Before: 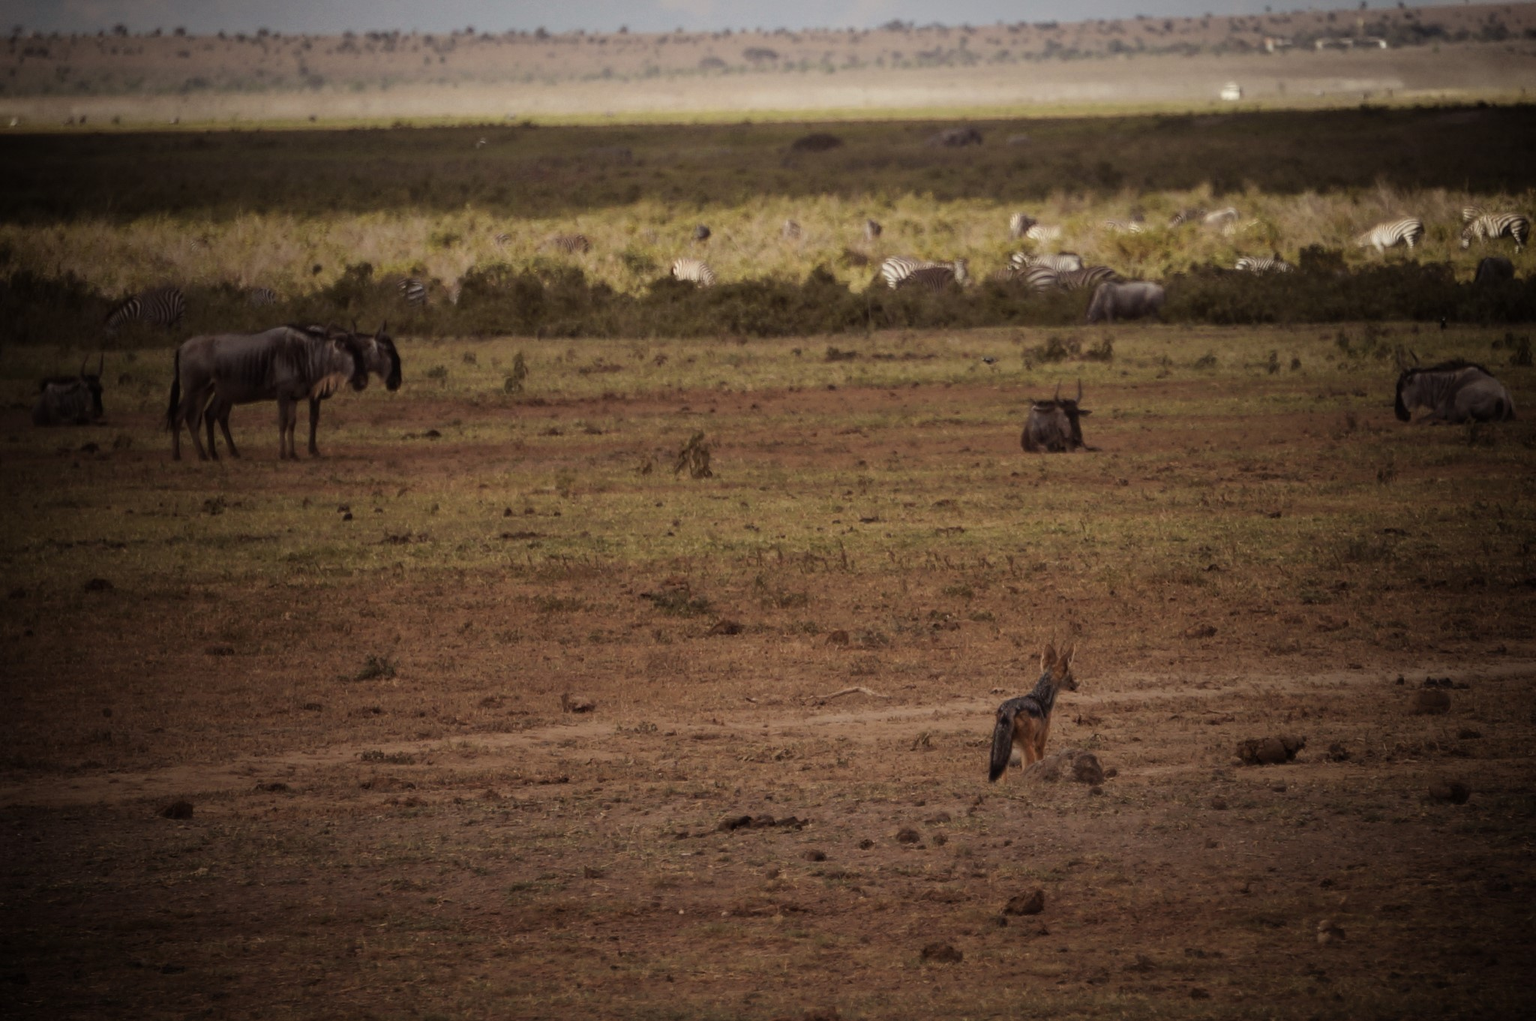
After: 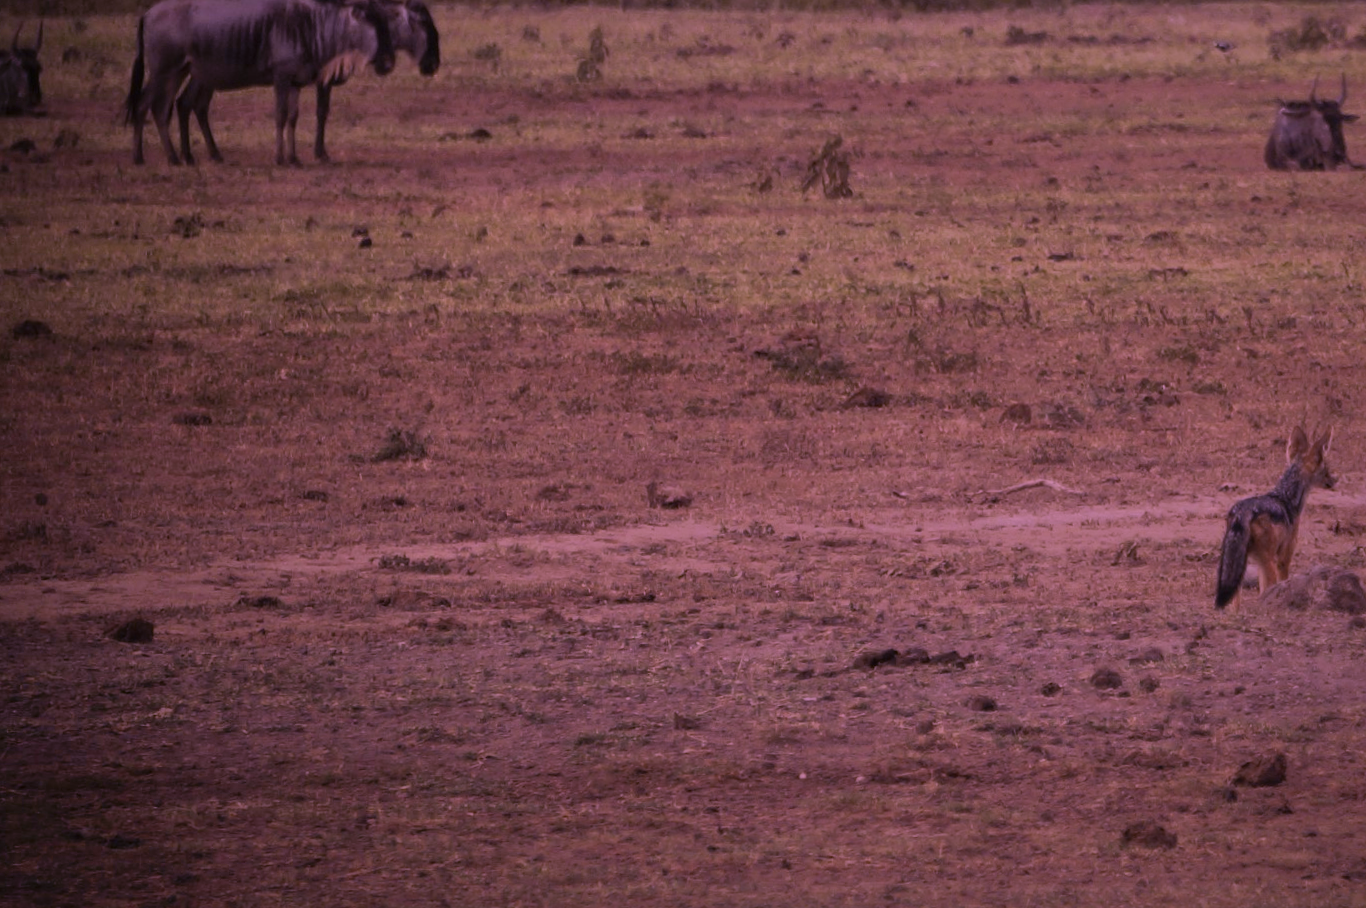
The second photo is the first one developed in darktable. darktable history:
shadows and highlights: on, module defaults
white balance: red 0.98, blue 1.61
crop and rotate: angle -0.82°, left 3.85%, top 31.828%, right 27.992%
color correction: highlights a* 21.88, highlights b* 22.25
exposure: exposure -0.116 EV, compensate exposure bias true, compensate highlight preservation false
